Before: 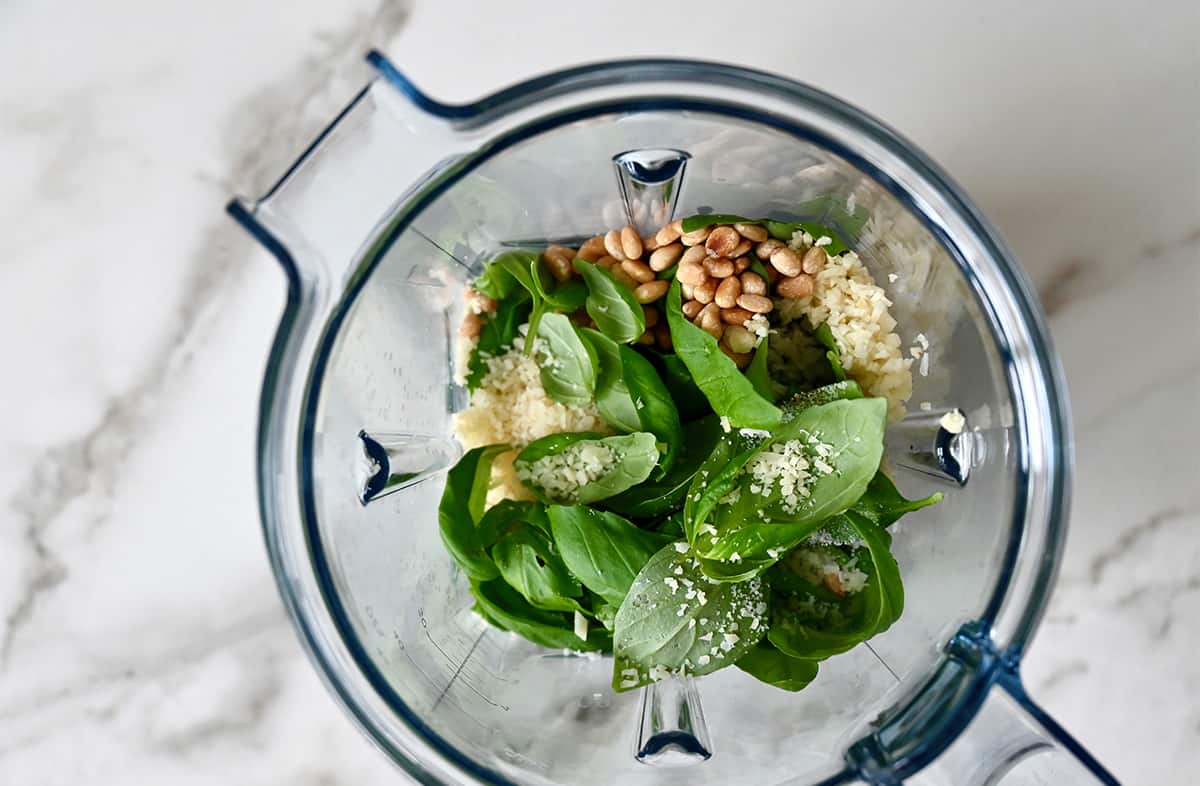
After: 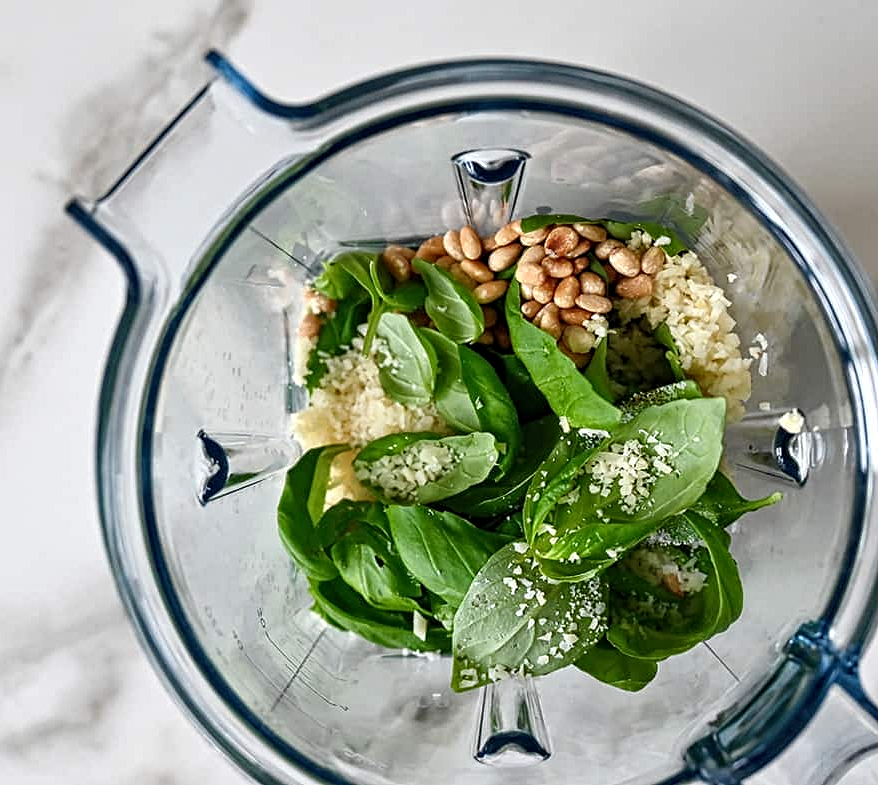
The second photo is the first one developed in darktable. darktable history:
crop: left 13.443%, right 13.31%
contrast equalizer: y [[0.5, 0.5, 0.5, 0.539, 0.64, 0.611], [0.5 ×6], [0.5 ×6], [0 ×6], [0 ×6]]
